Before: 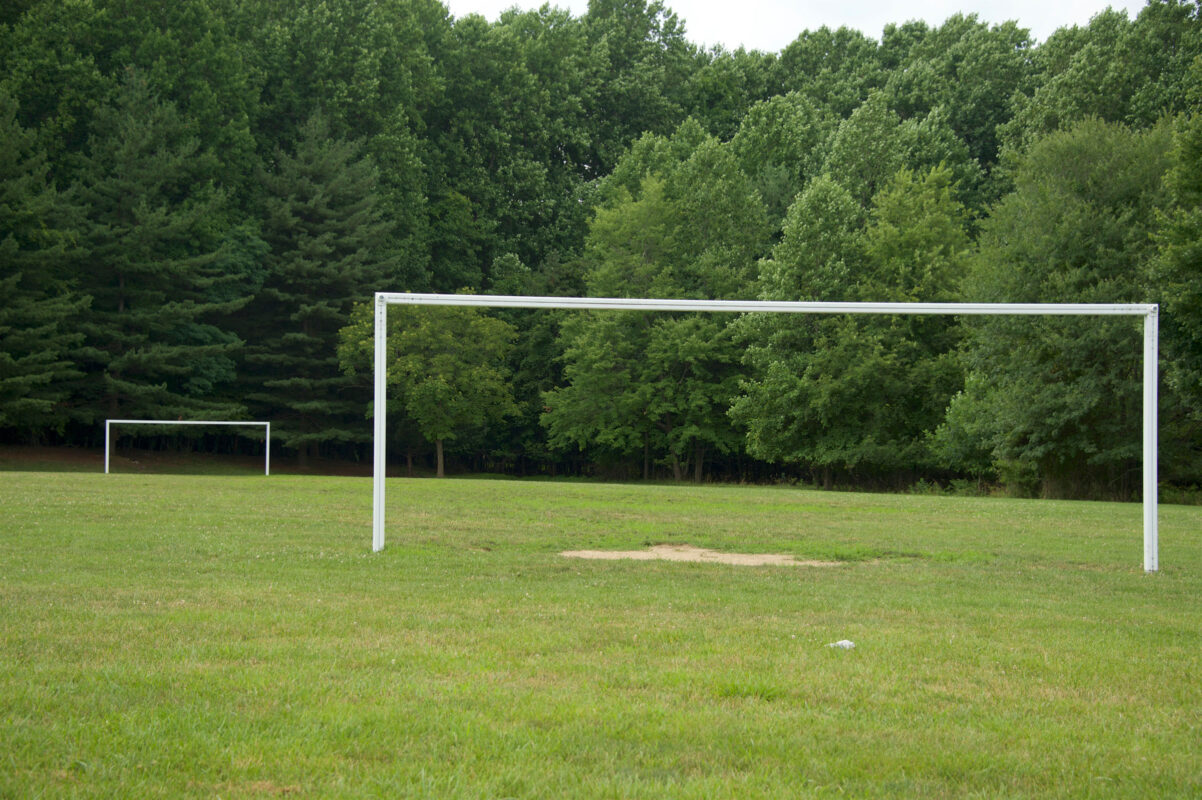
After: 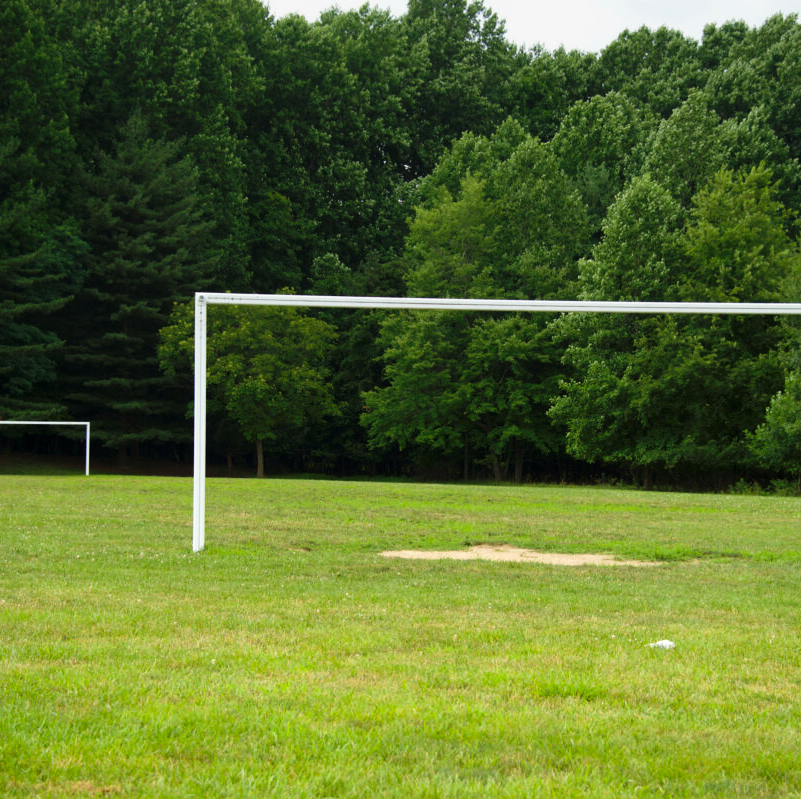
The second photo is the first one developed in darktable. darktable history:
crop and rotate: left 15.055%, right 18.278%
tone curve: curves: ch0 [(0, 0) (0.003, 0.002) (0.011, 0.006) (0.025, 0.014) (0.044, 0.025) (0.069, 0.039) (0.1, 0.056) (0.136, 0.082) (0.177, 0.116) (0.224, 0.163) (0.277, 0.233) (0.335, 0.311) (0.399, 0.396) (0.468, 0.488) (0.543, 0.588) (0.623, 0.695) (0.709, 0.809) (0.801, 0.912) (0.898, 0.997) (1, 1)], preserve colors none
graduated density: on, module defaults
